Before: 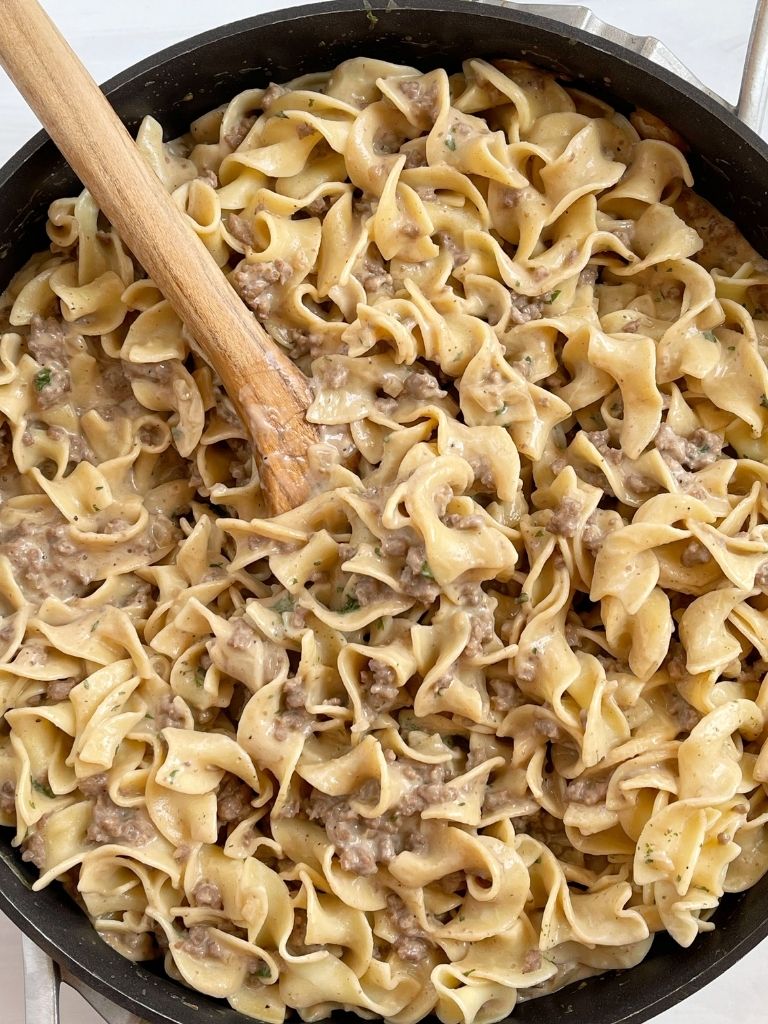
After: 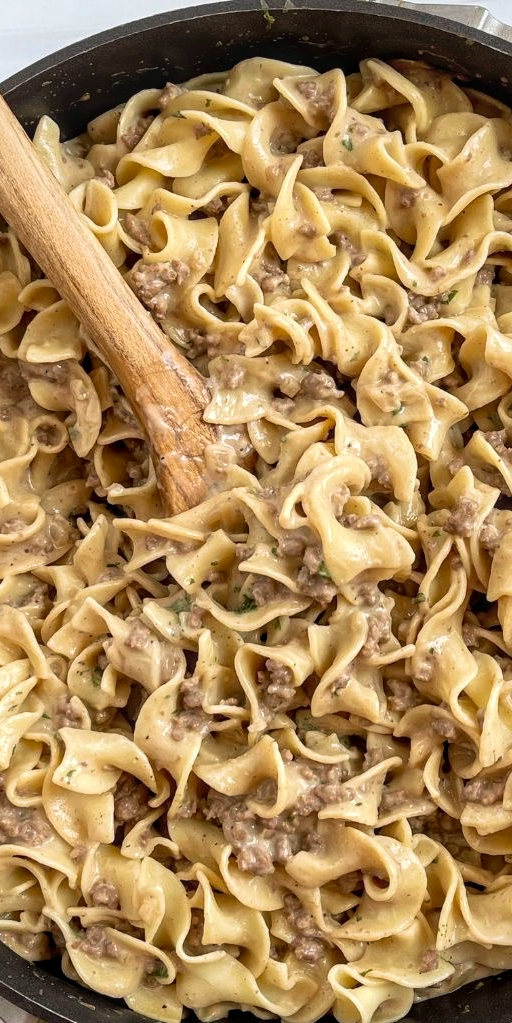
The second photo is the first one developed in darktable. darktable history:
local contrast: on, module defaults
crop and rotate: left 13.537%, right 19.796%
velvia: on, module defaults
